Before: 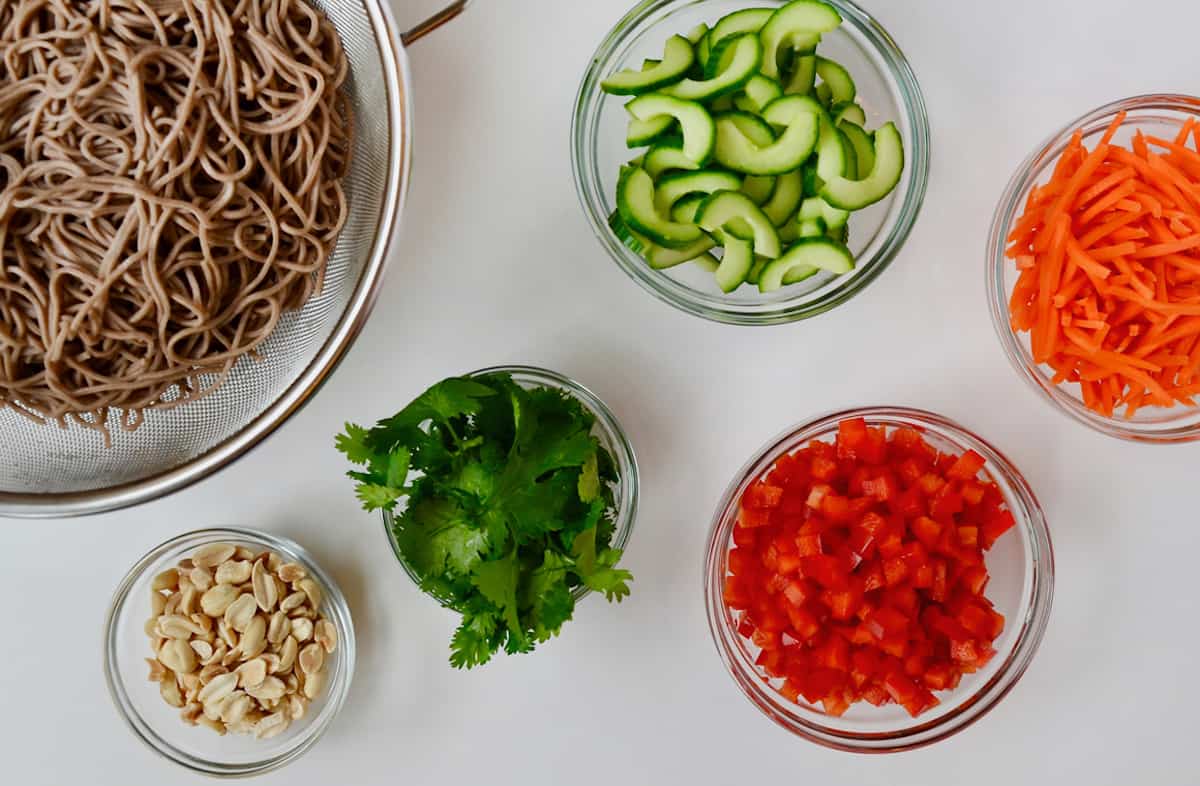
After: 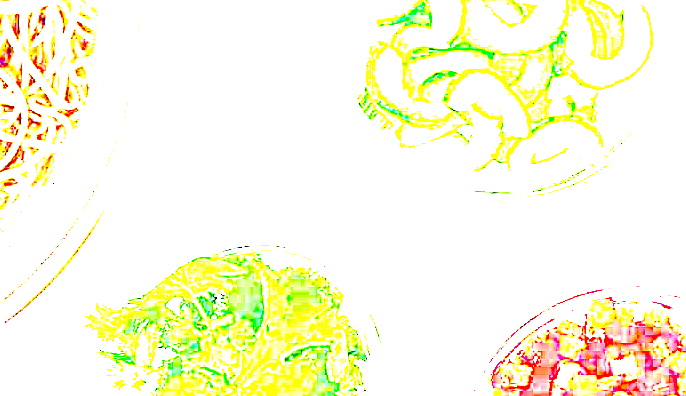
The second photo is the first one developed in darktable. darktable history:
crop: left 20.932%, top 15.471%, right 21.848%, bottom 34.081%
exposure: exposure 8 EV, compensate highlight preservation false
sharpen: on, module defaults
